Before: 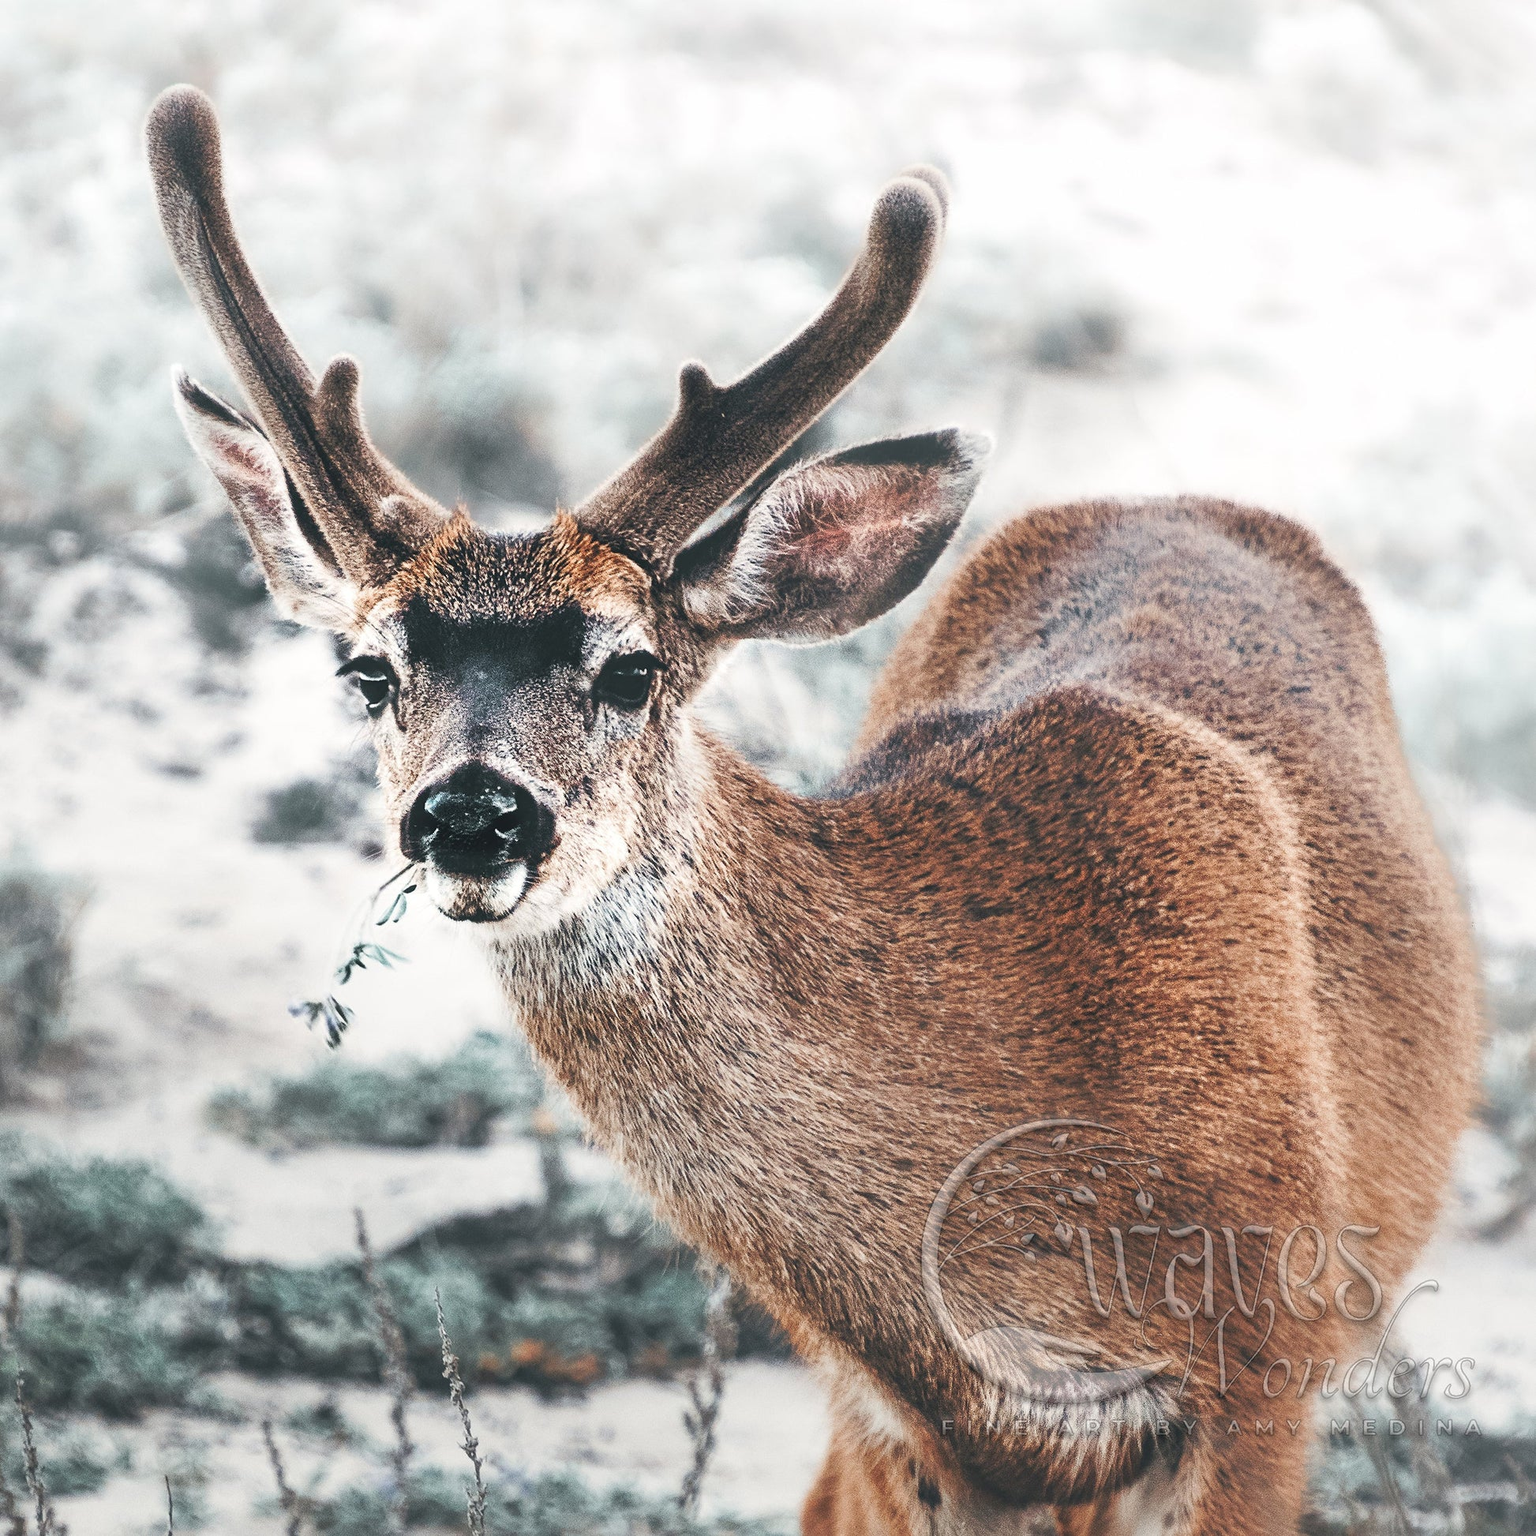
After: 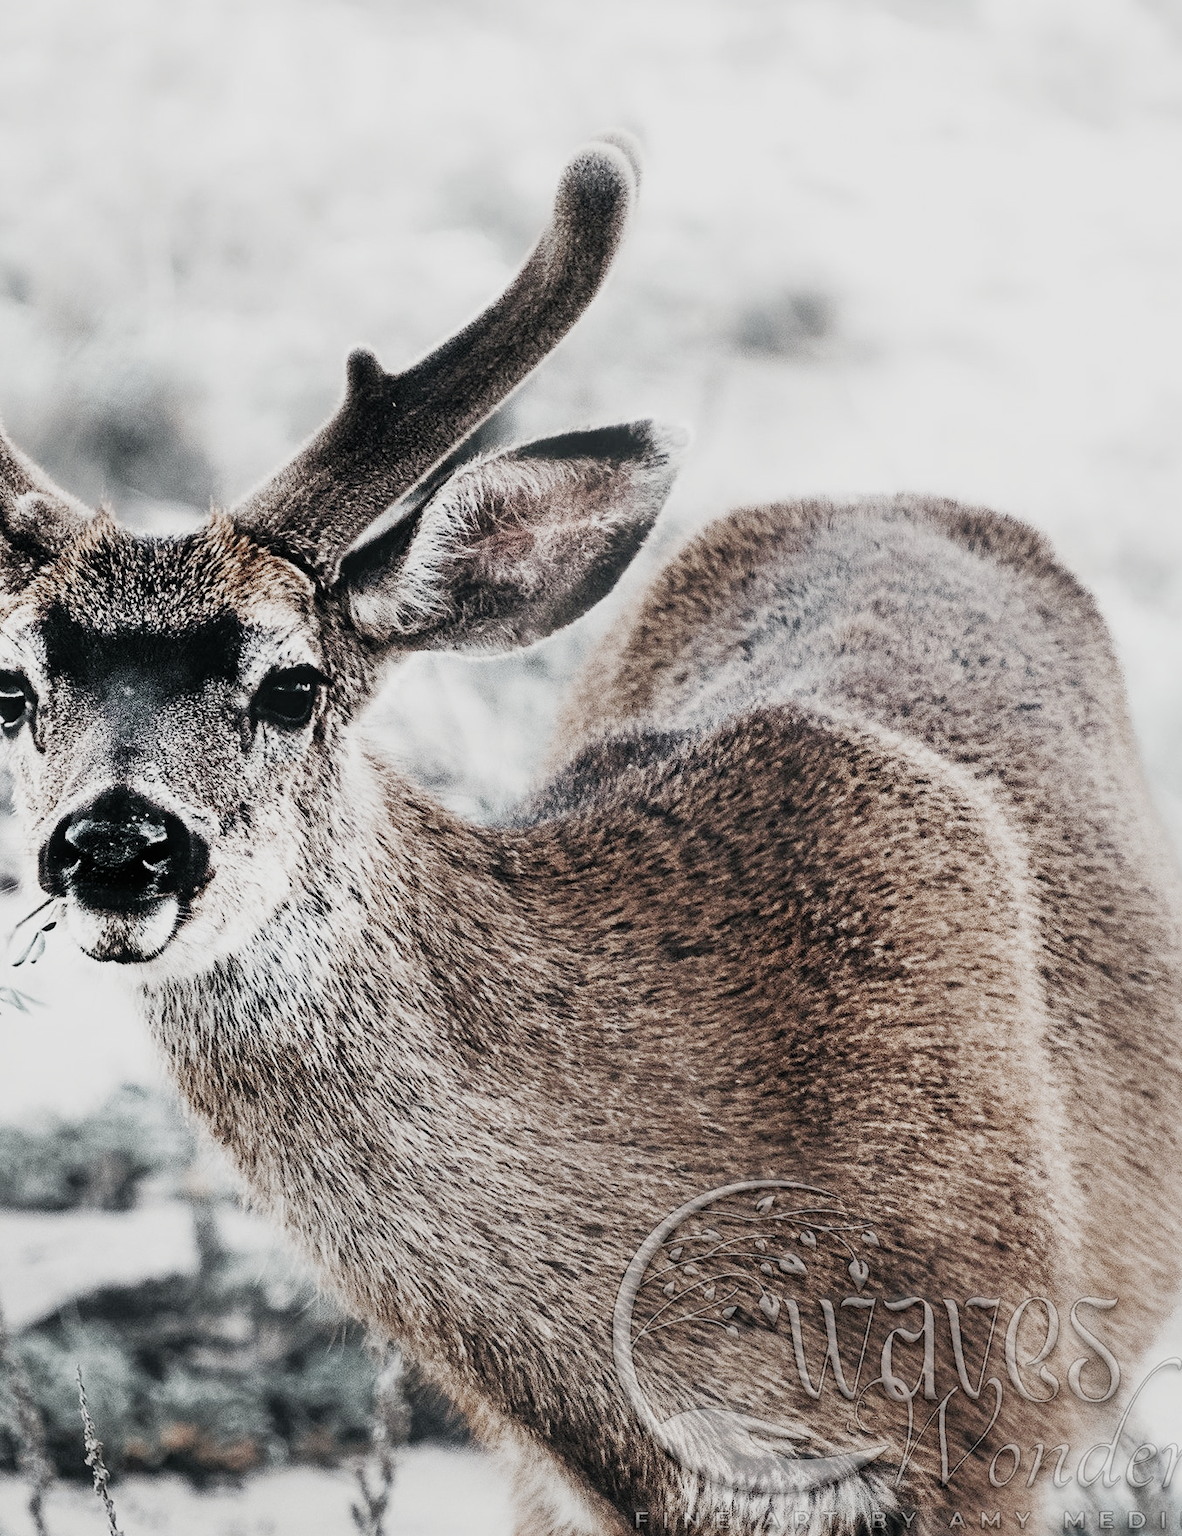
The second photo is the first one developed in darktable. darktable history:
filmic rgb: black relative exposure -5.04 EV, white relative exposure 3.96 EV, hardness 2.9, contrast 1.297, highlights saturation mix -29.81%, preserve chrominance no, color science v5 (2021)
crop and rotate: left 23.798%, top 3.157%, right 6.326%, bottom 6.071%
